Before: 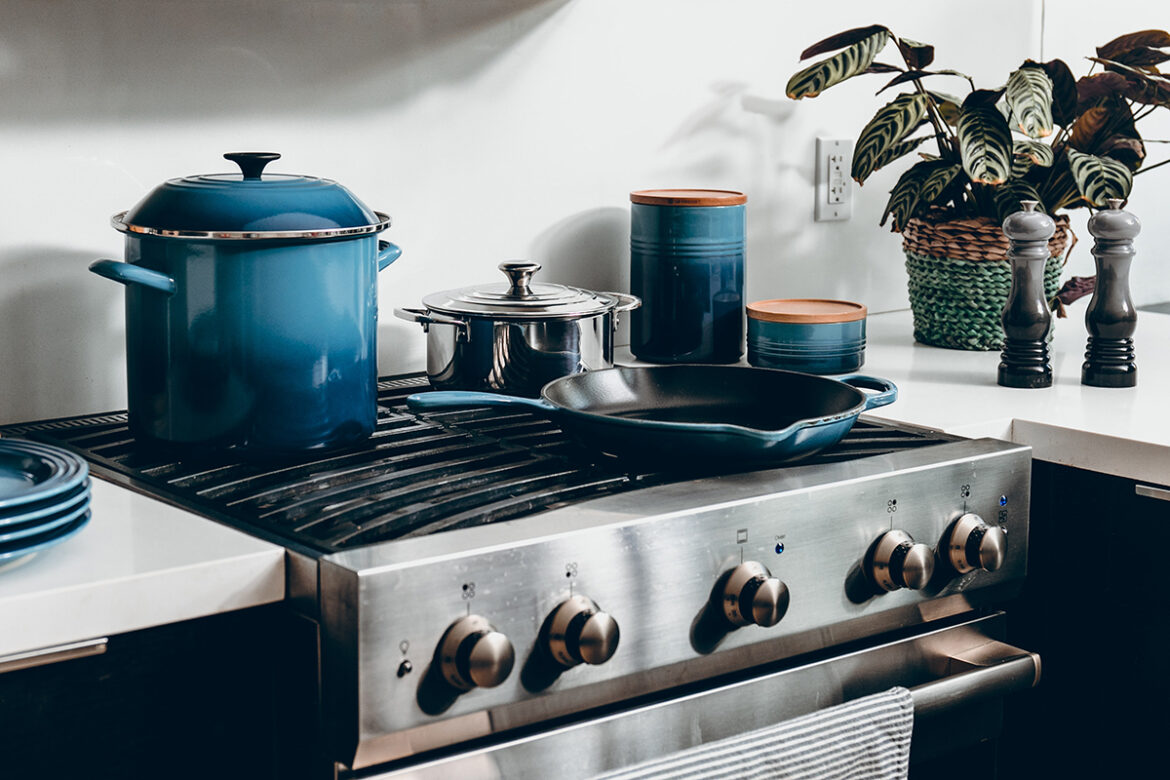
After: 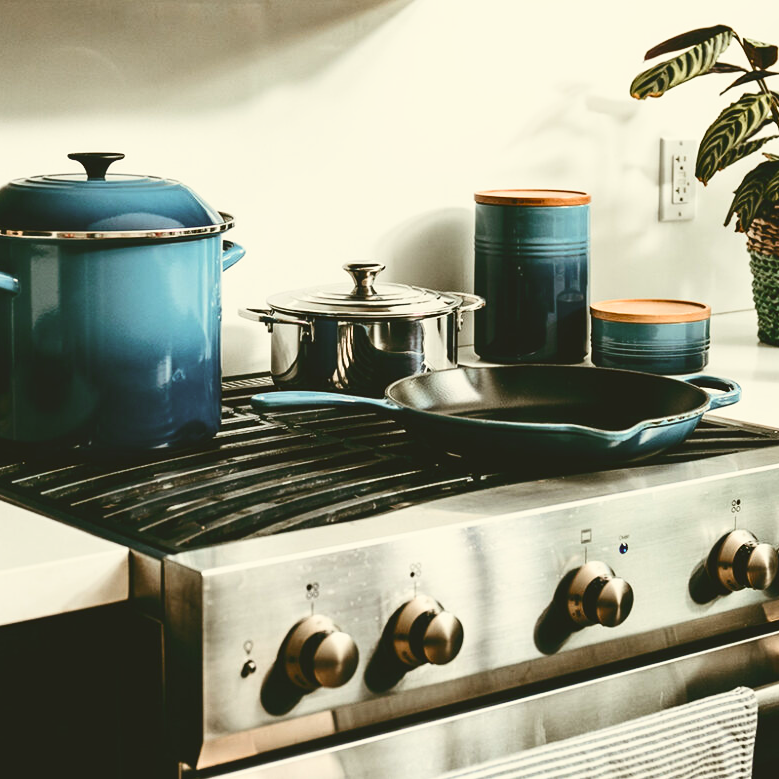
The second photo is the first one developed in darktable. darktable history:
color correction: highlights a* -1.24, highlights b* 10.47, shadows a* 0.515, shadows b* 19.68
tone curve: curves: ch0 [(0, 0) (0.003, 0.077) (0.011, 0.089) (0.025, 0.105) (0.044, 0.122) (0.069, 0.134) (0.1, 0.151) (0.136, 0.171) (0.177, 0.198) (0.224, 0.23) (0.277, 0.273) (0.335, 0.343) (0.399, 0.422) (0.468, 0.508) (0.543, 0.601) (0.623, 0.695) (0.709, 0.782) (0.801, 0.866) (0.898, 0.934) (1, 1)], color space Lab, independent channels
crop and rotate: left 13.375%, right 19.973%
base curve: curves: ch0 [(0, 0) (0.666, 0.806) (1, 1)], preserve colors none
